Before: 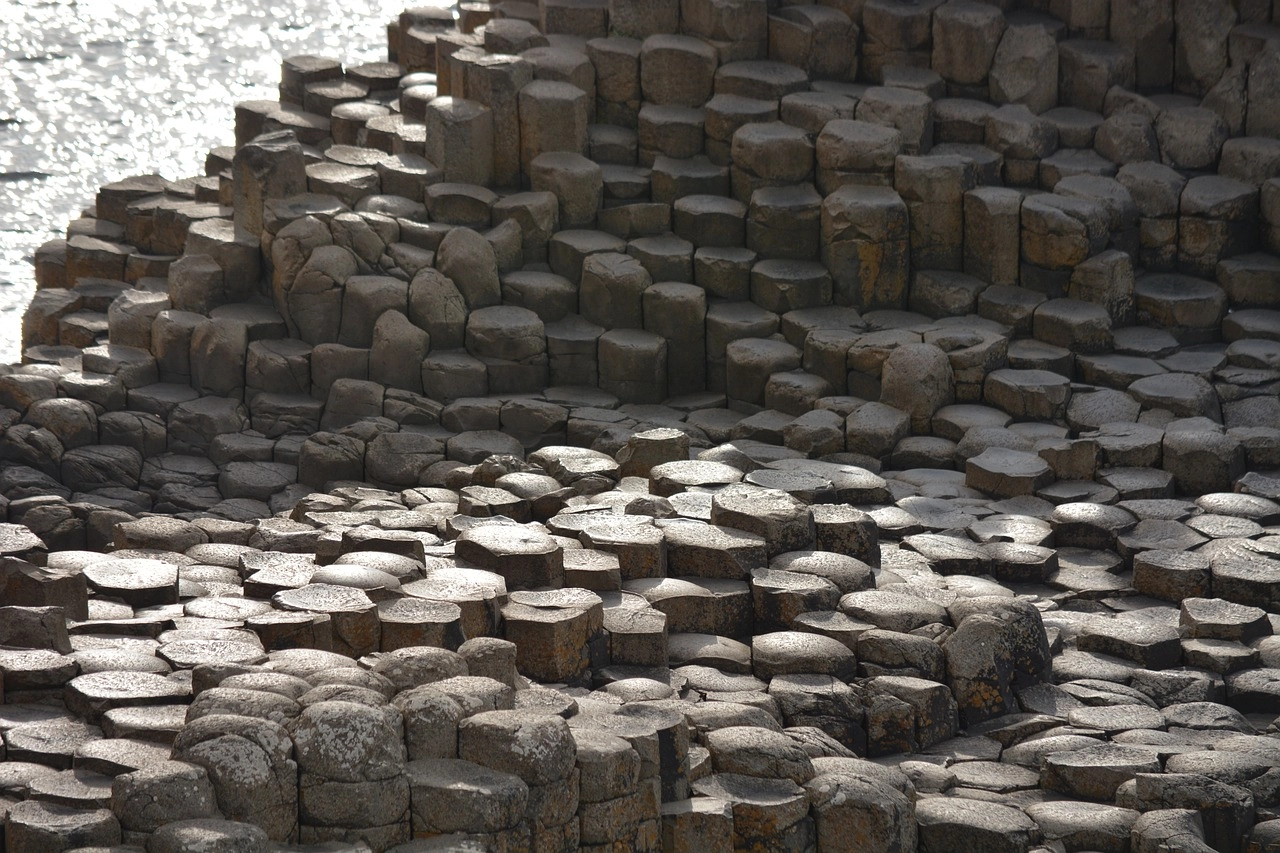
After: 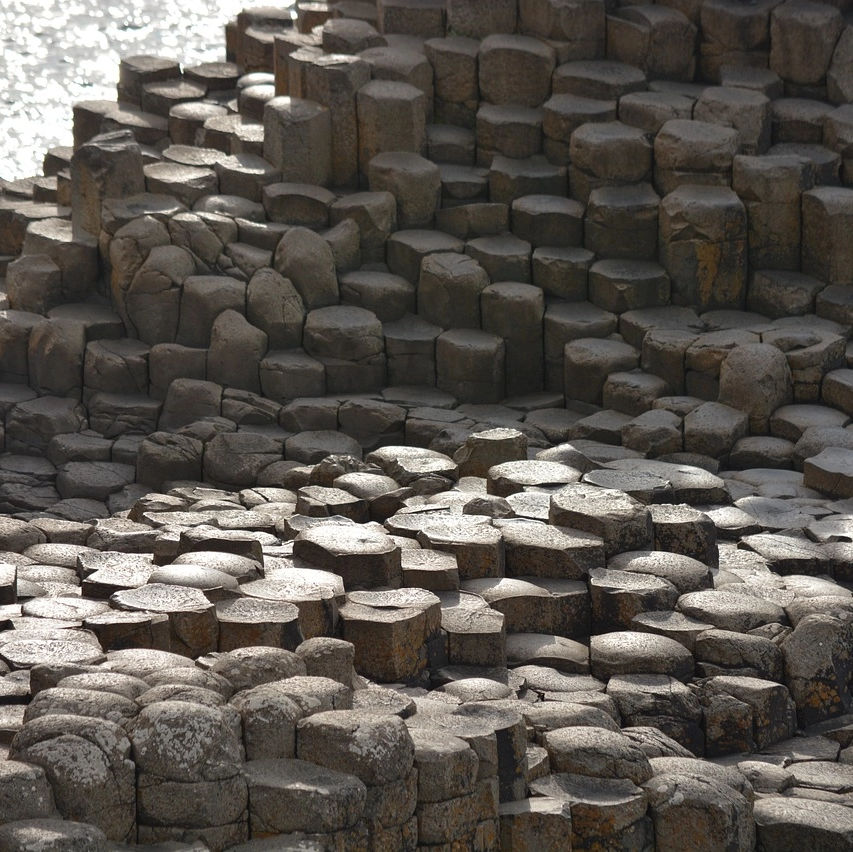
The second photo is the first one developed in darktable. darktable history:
crop and rotate: left 12.673%, right 20.66%
